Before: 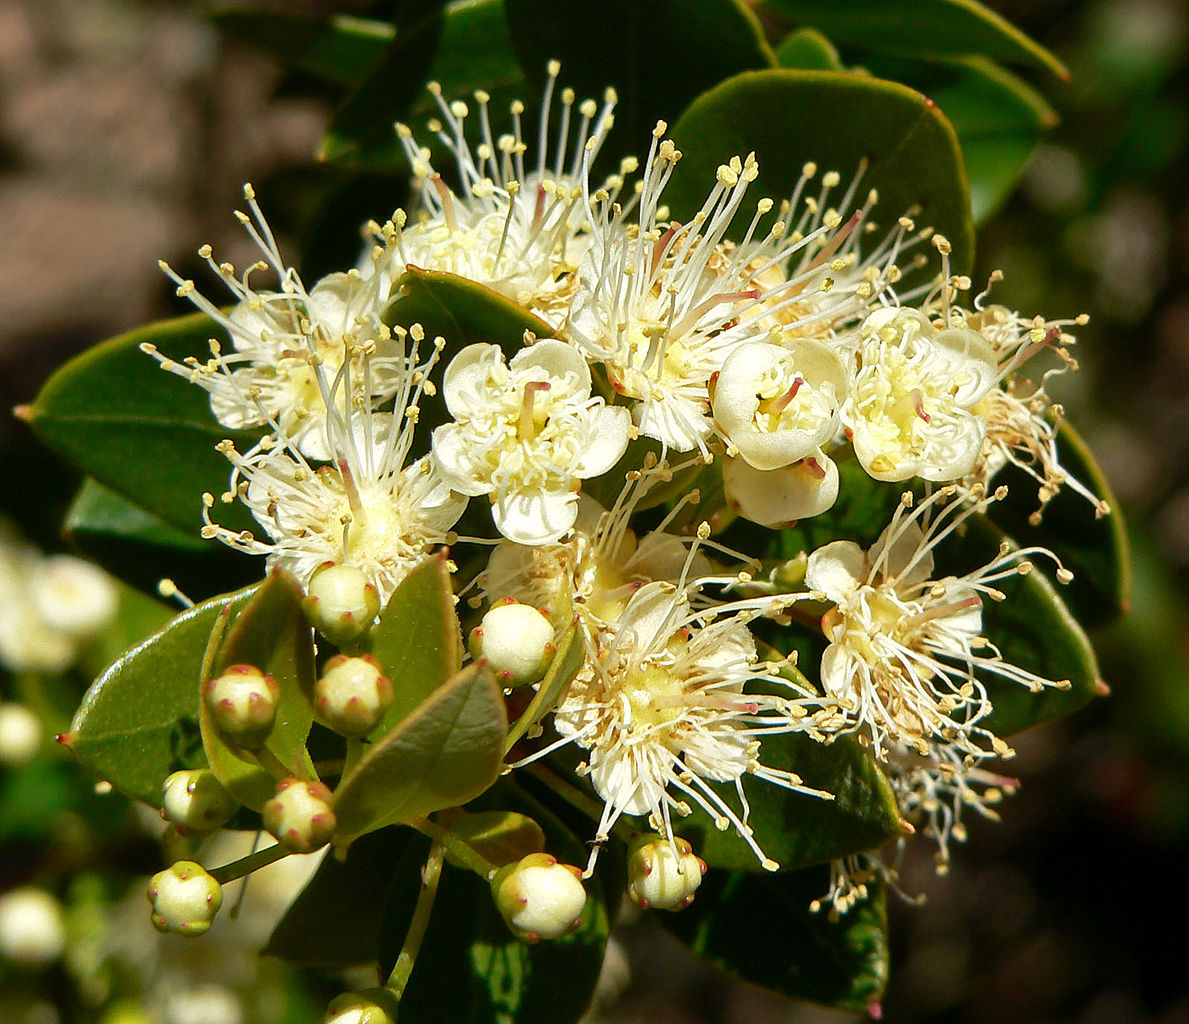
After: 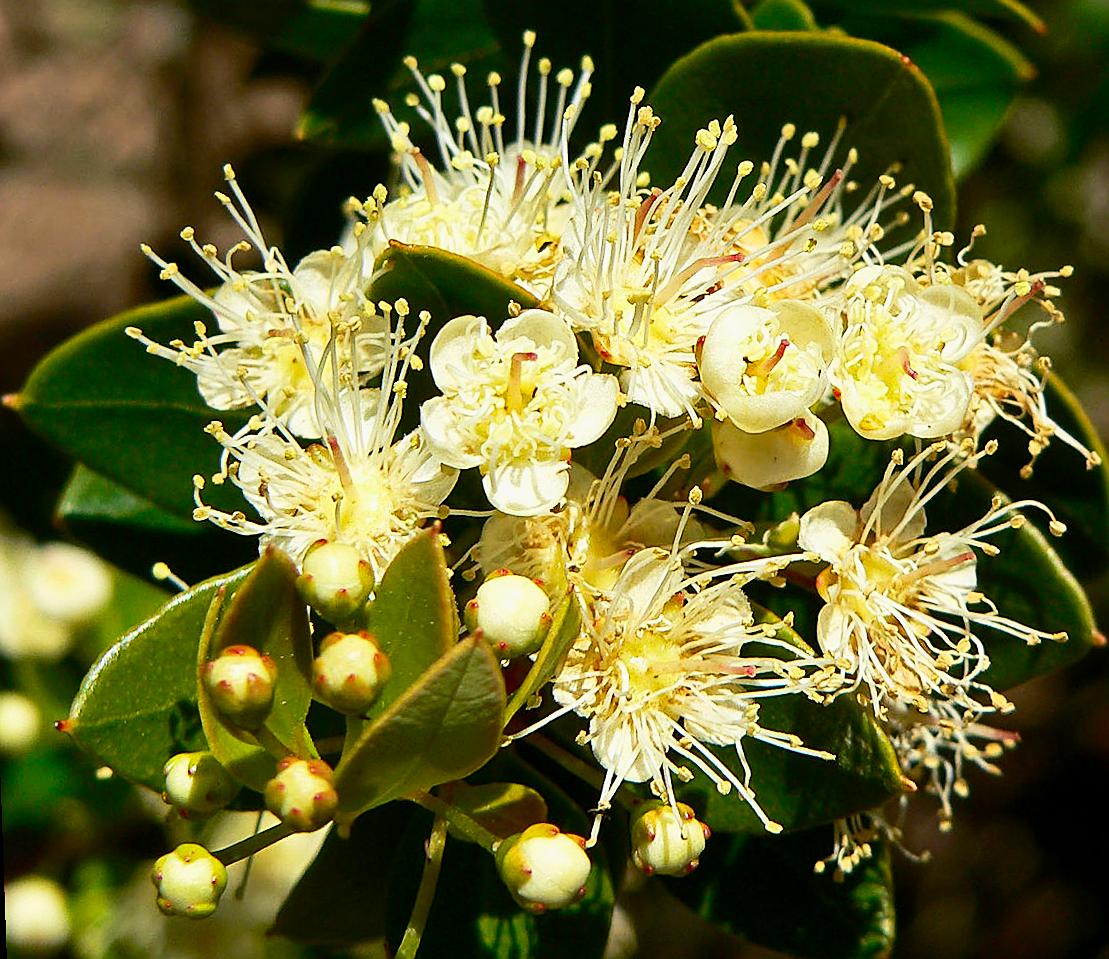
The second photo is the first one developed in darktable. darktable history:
exposure: black level correction 0.001, exposure -0.2 EV, compensate highlight preservation false
contrast brightness saturation: contrast 0.23, brightness 0.1, saturation 0.29
crop and rotate: right 5.167%
rotate and perspective: rotation -2°, crop left 0.022, crop right 0.978, crop top 0.049, crop bottom 0.951
sharpen: on, module defaults
